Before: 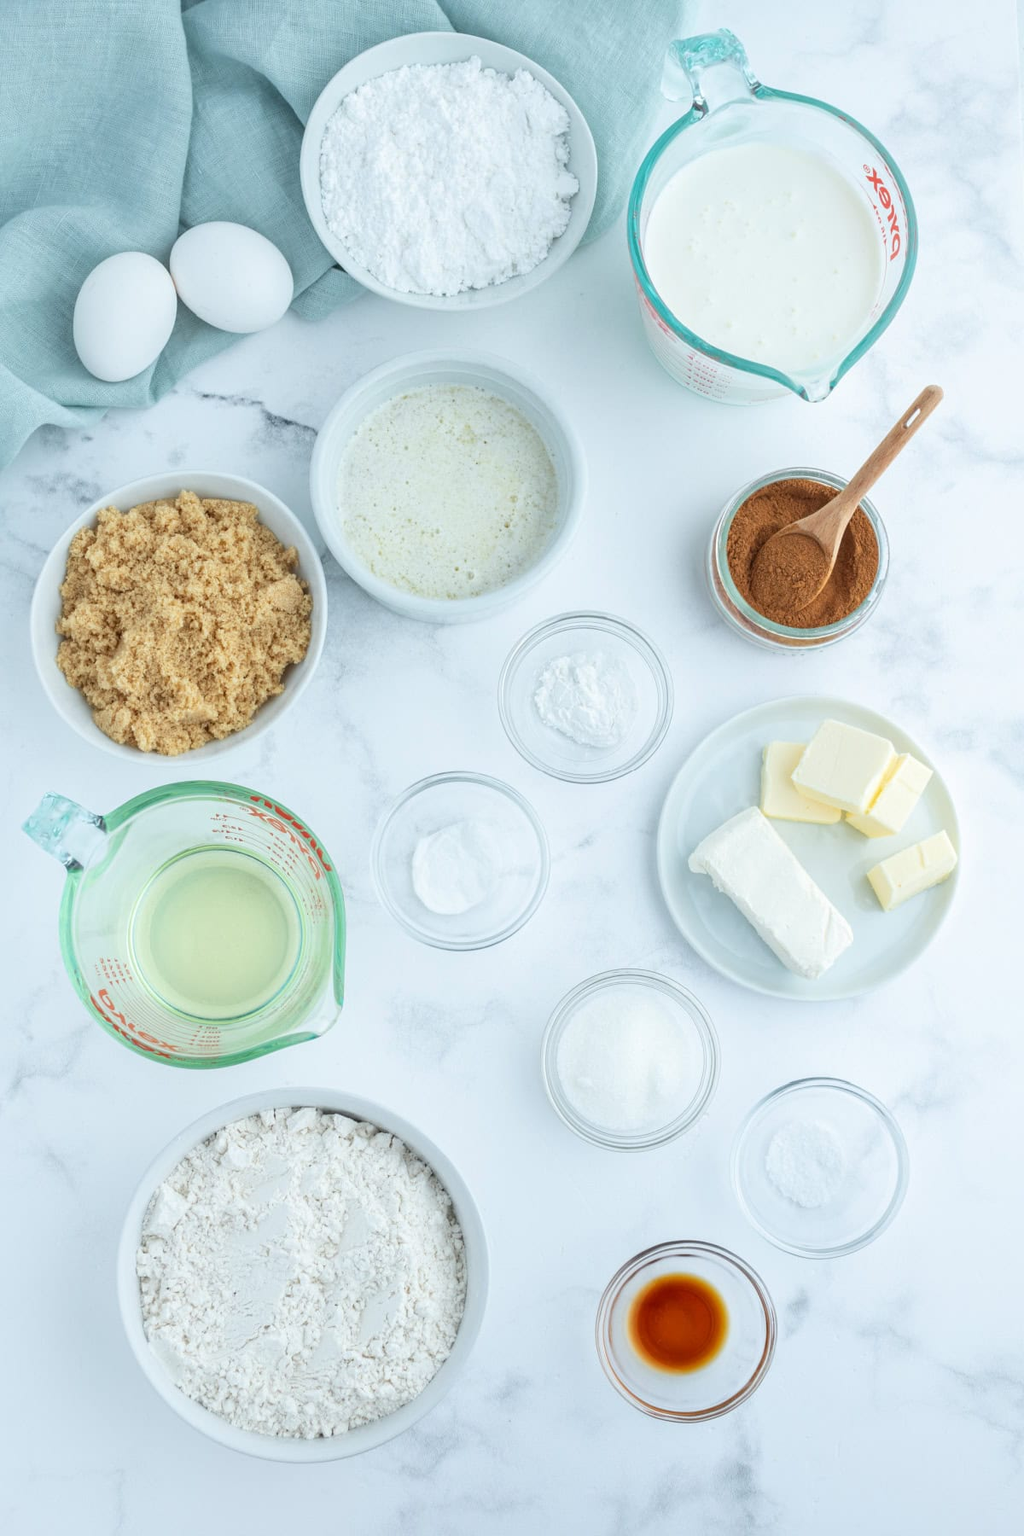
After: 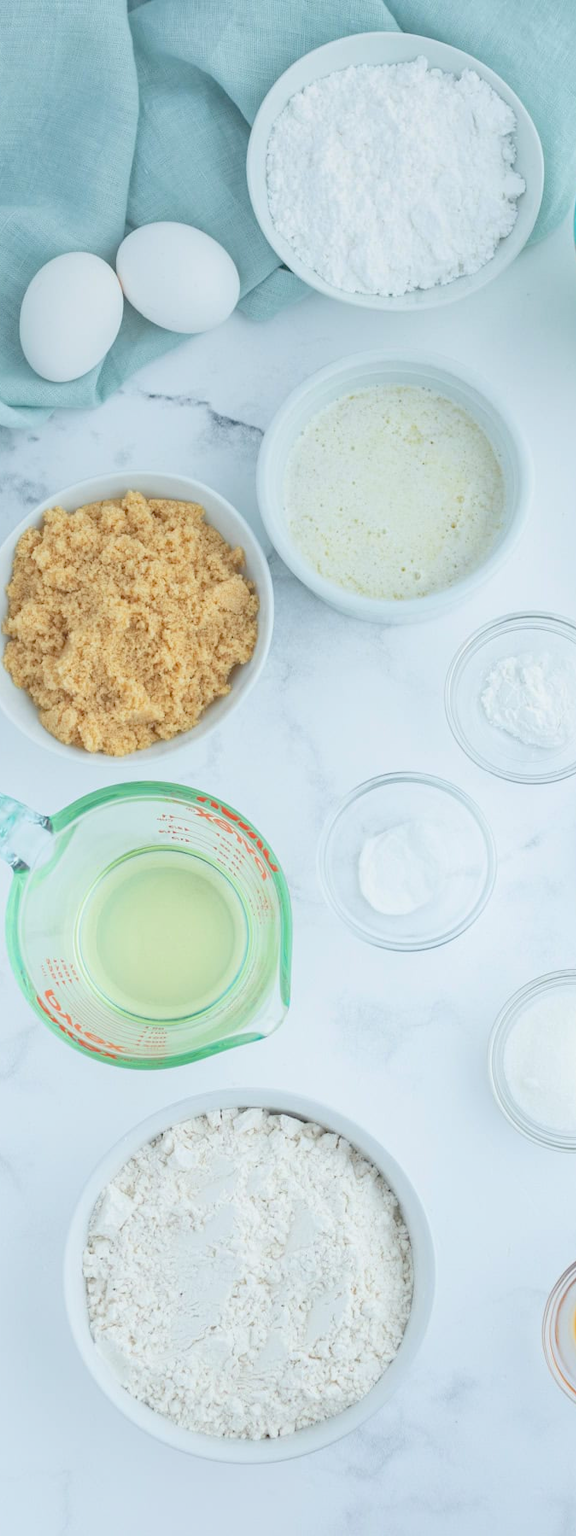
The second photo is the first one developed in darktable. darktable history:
local contrast: detail 69%
haze removal: compatibility mode true, adaptive false
crop: left 5.291%, right 38.385%
